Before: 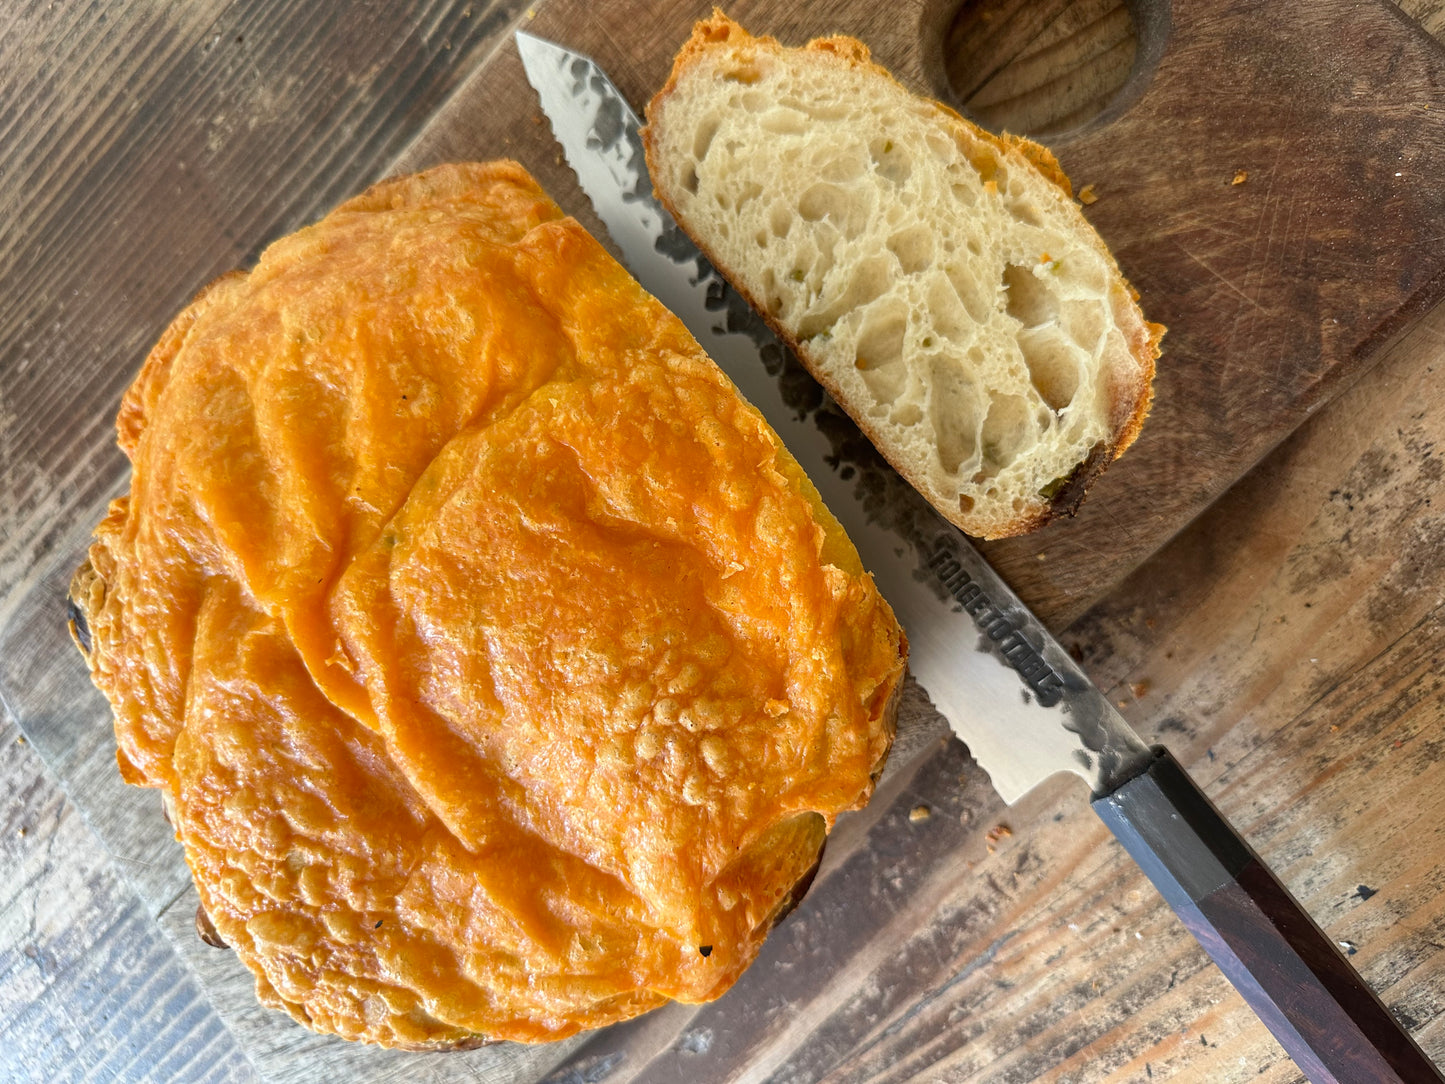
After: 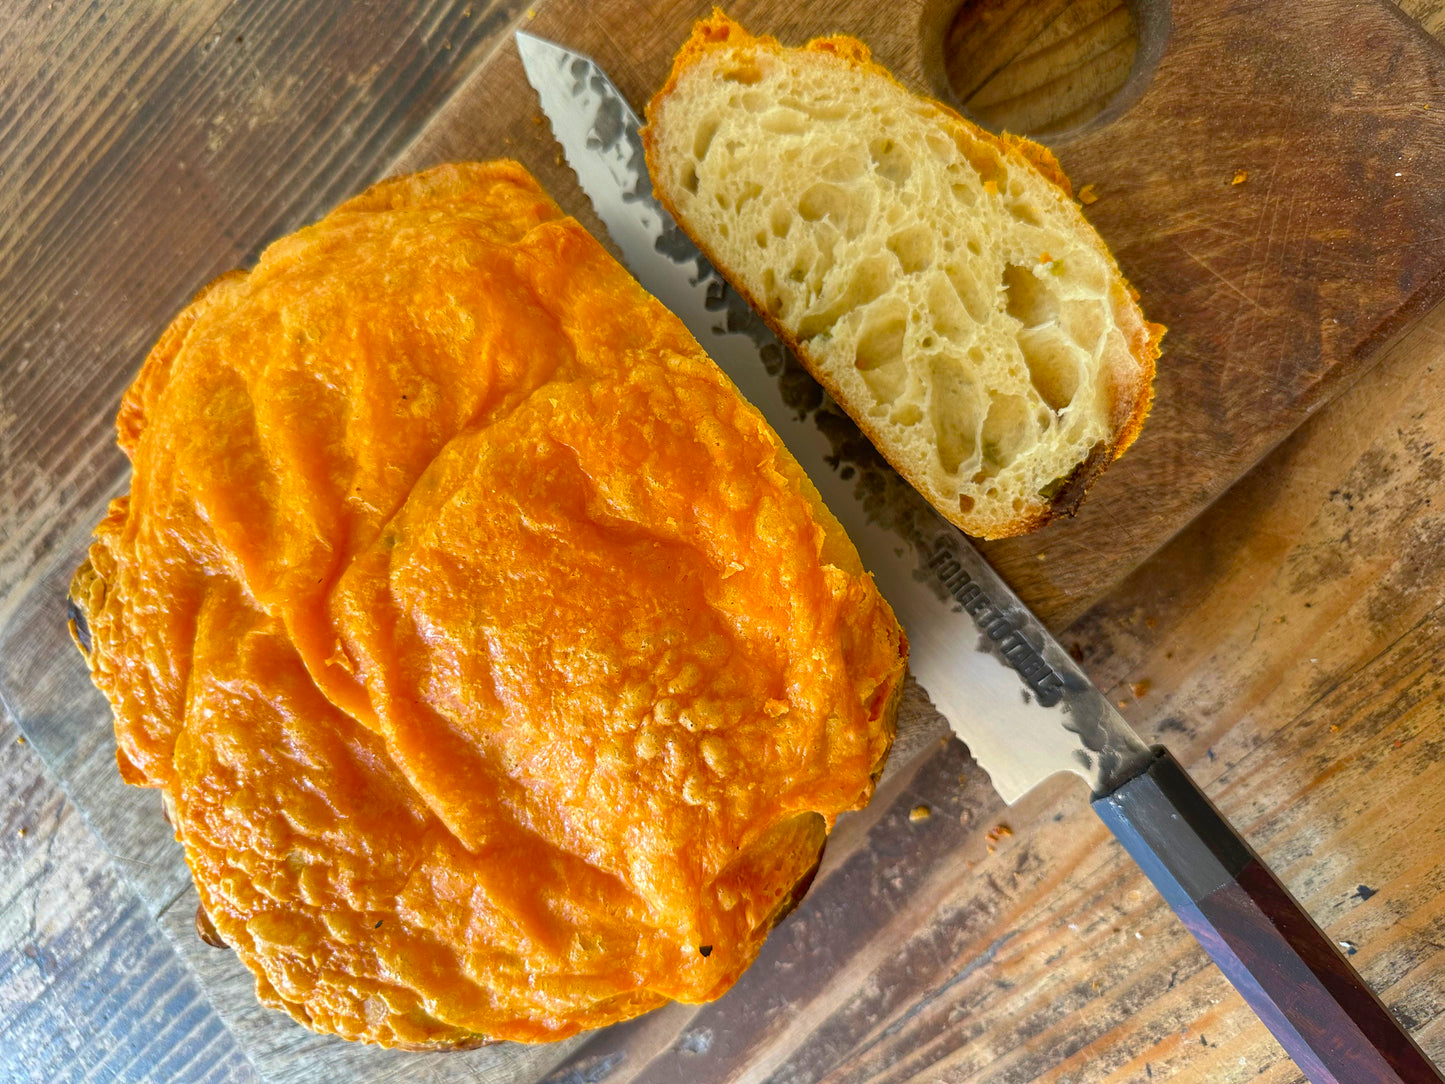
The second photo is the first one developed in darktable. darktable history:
shadows and highlights: on, module defaults
velvia: strength 31.63%, mid-tones bias 0.205
